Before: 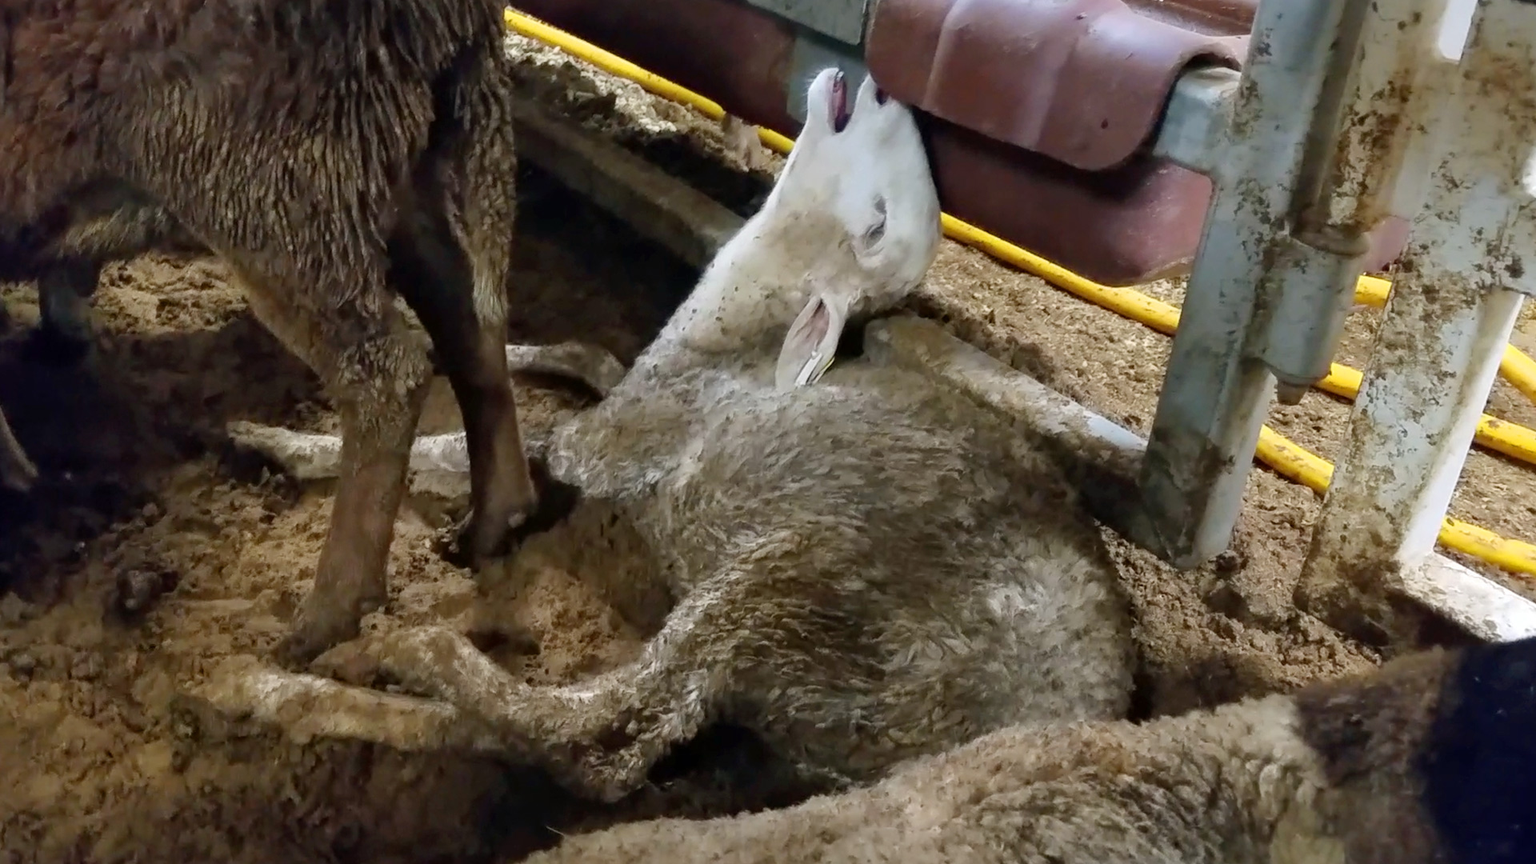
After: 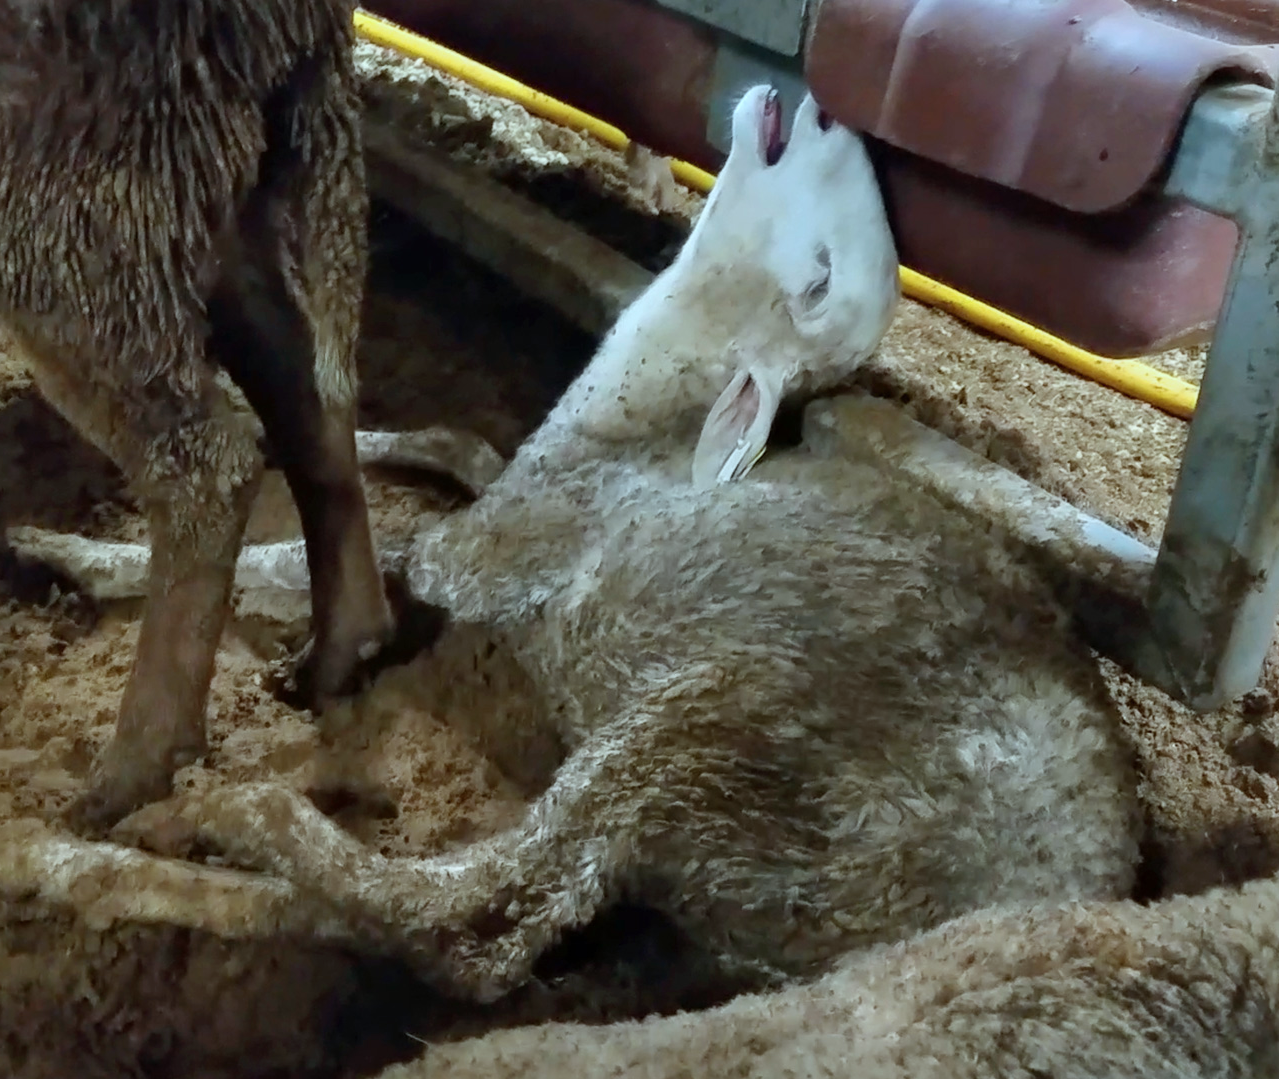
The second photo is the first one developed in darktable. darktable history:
color correction: highlights a* -10.04, highlights b* -10.37
crop and rotate: left 14.436%, right 18.898%
